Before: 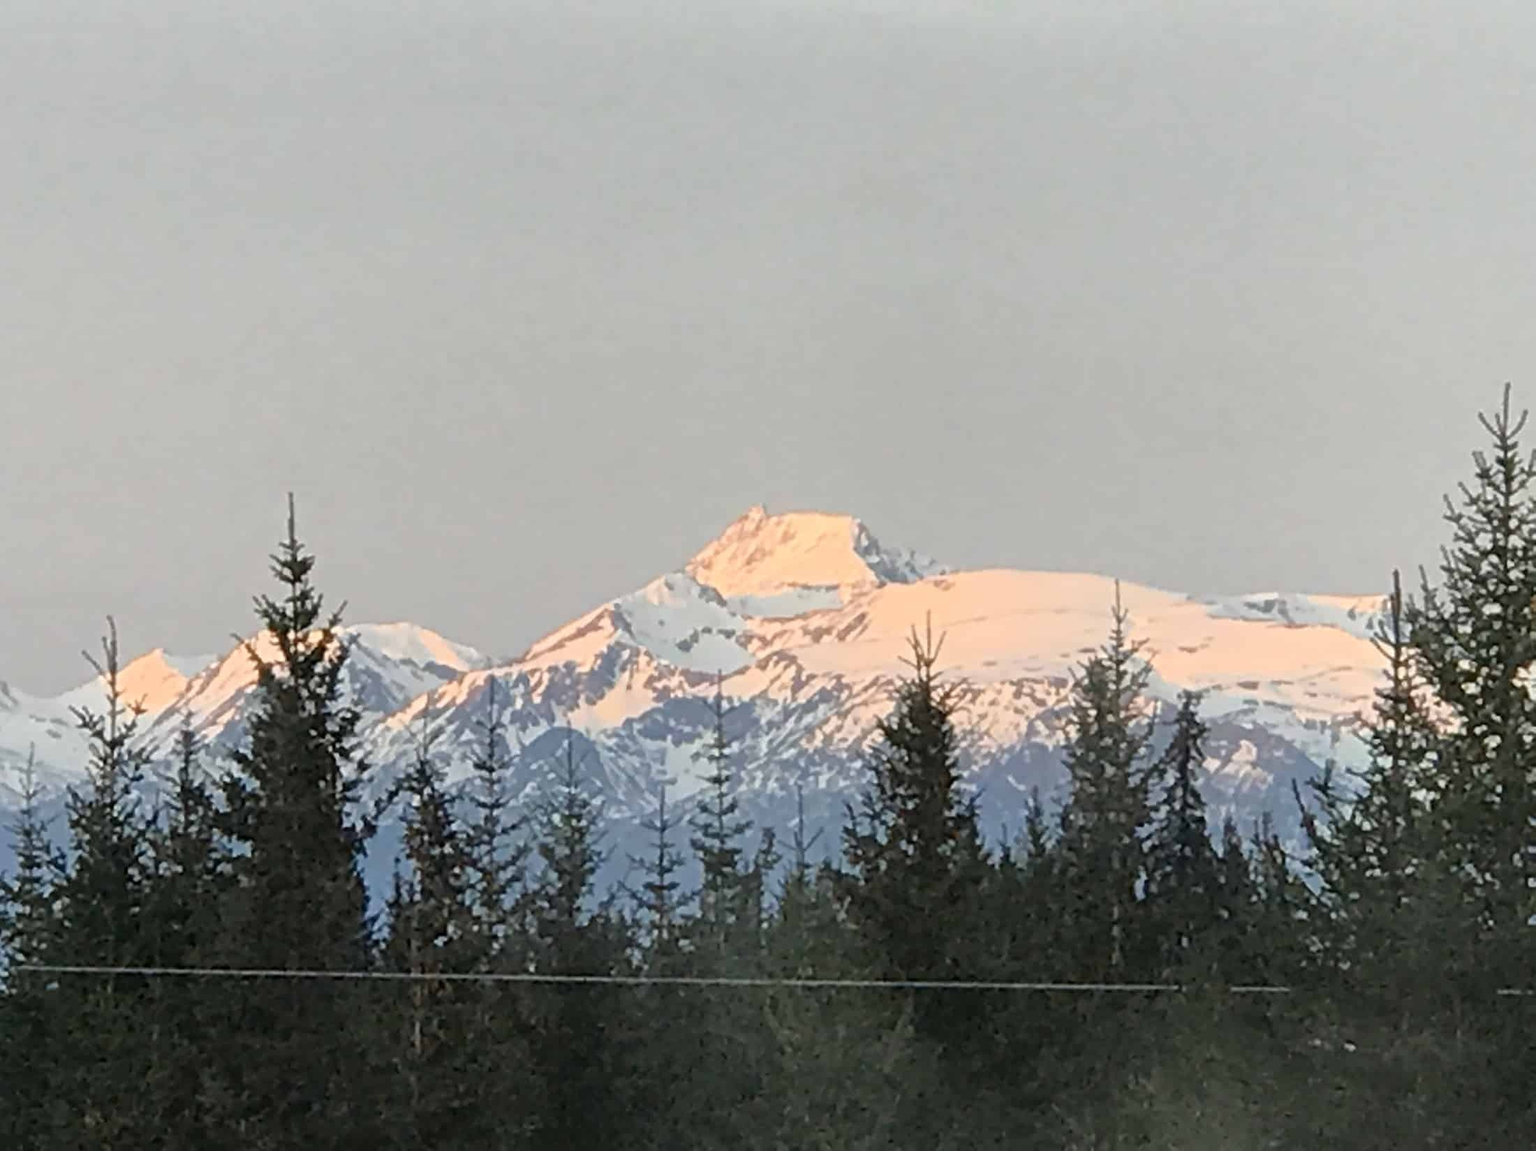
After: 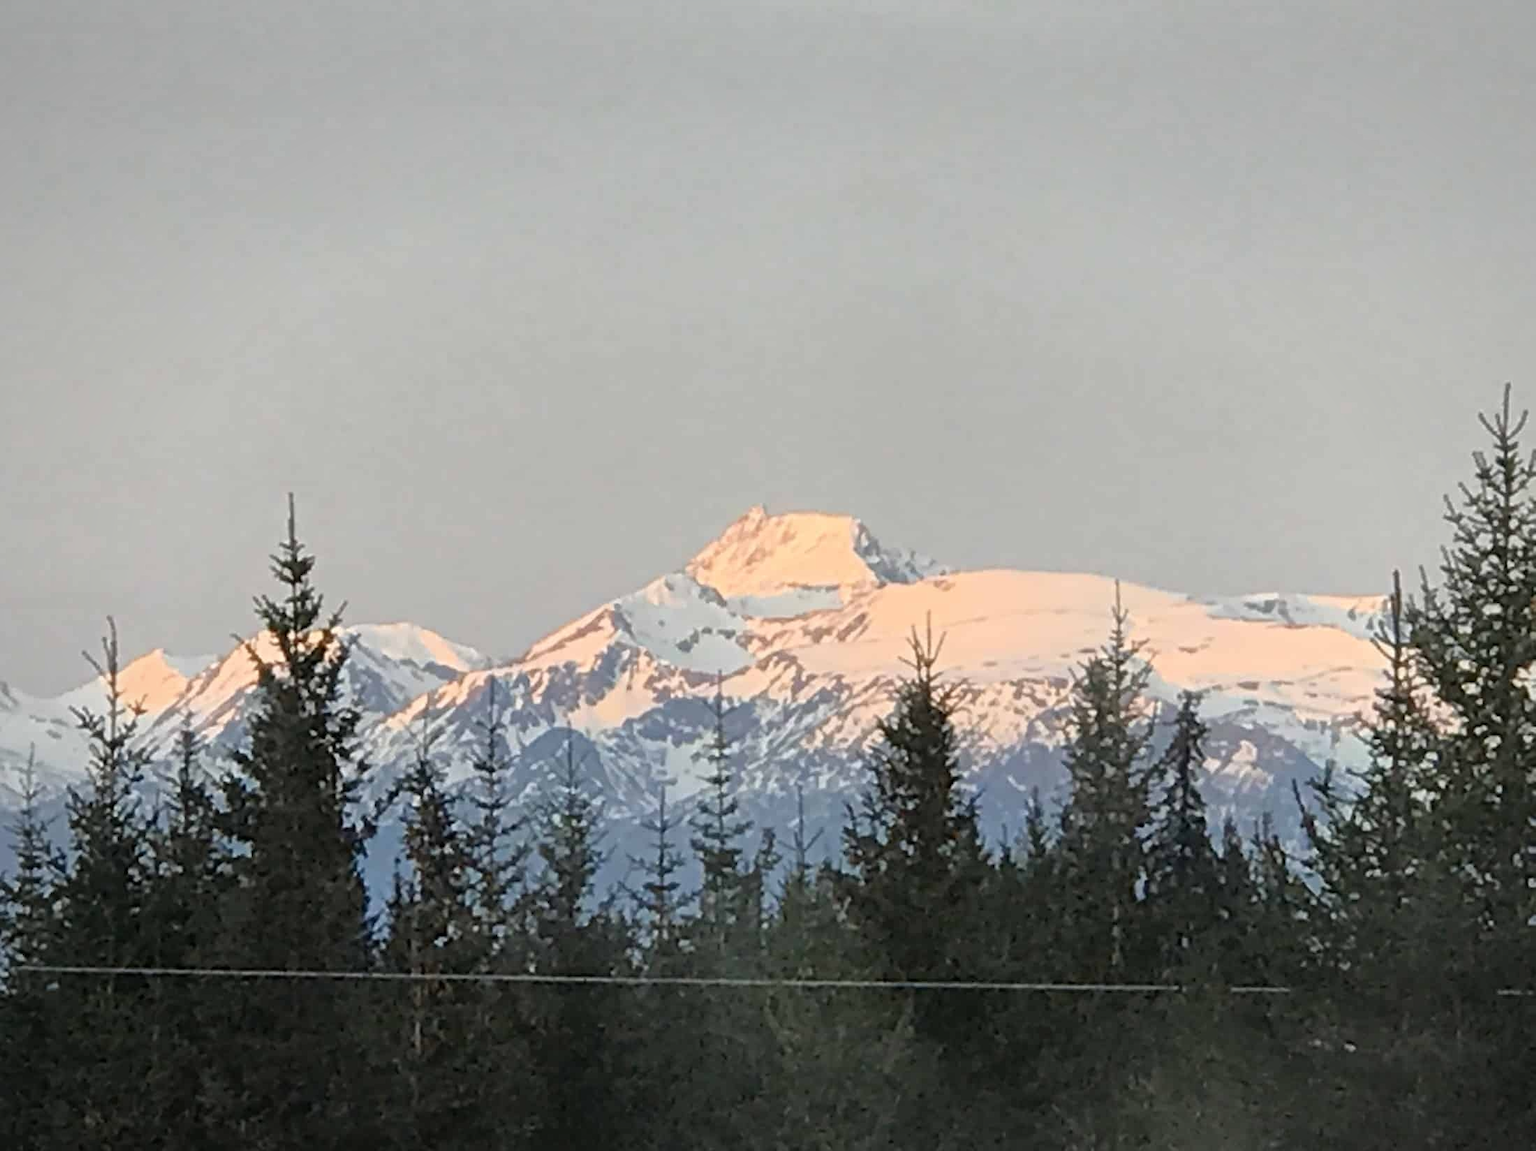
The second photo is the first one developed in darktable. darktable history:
vignetting: fall-off radius 100.25%, width/height ratio 1.335
